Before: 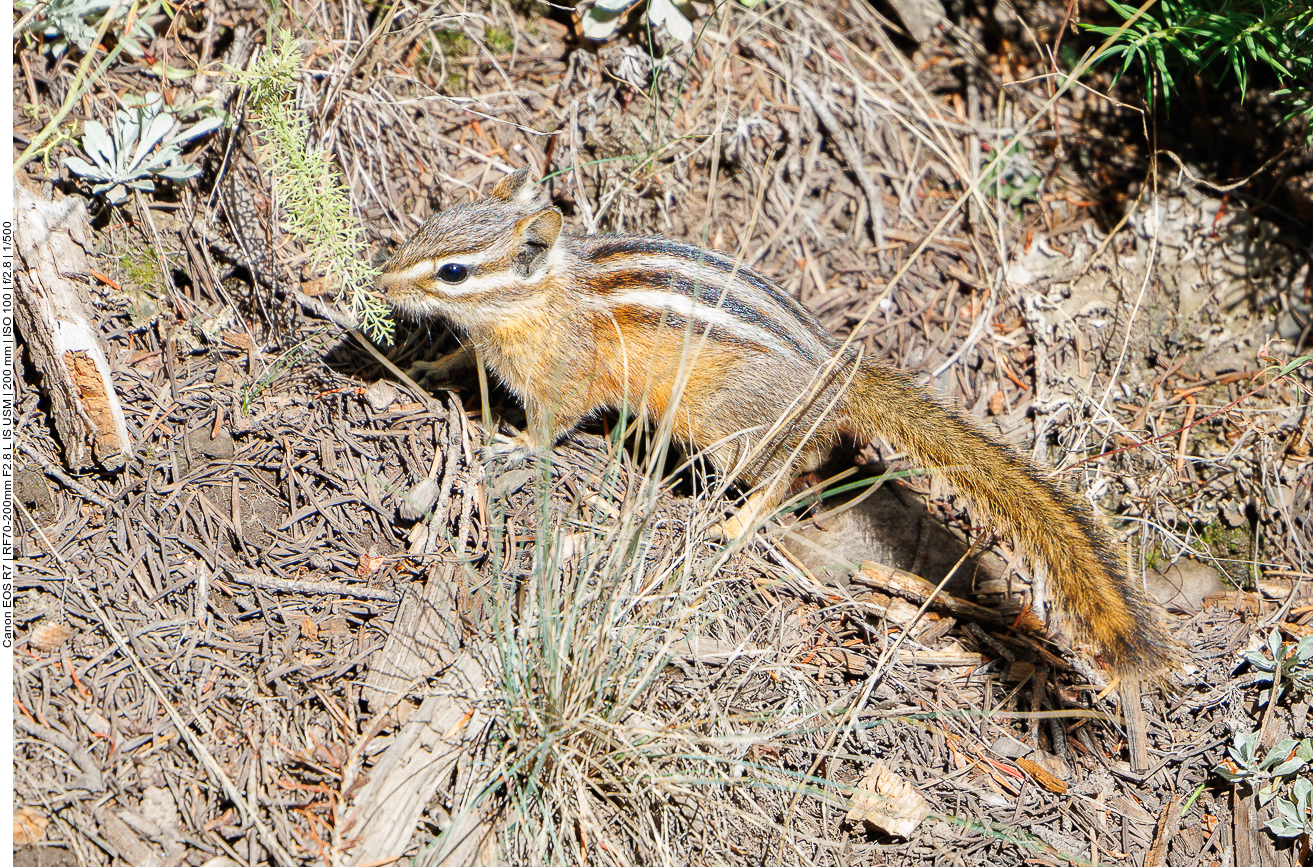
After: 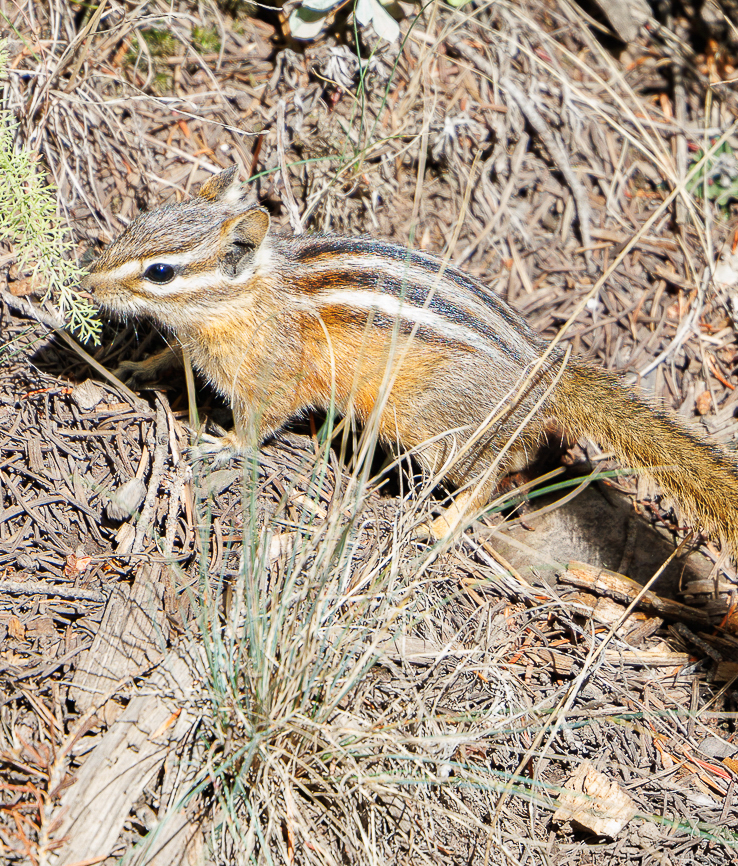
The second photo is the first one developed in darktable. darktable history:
crop and rotate: left 22.383%, right 21.359%
